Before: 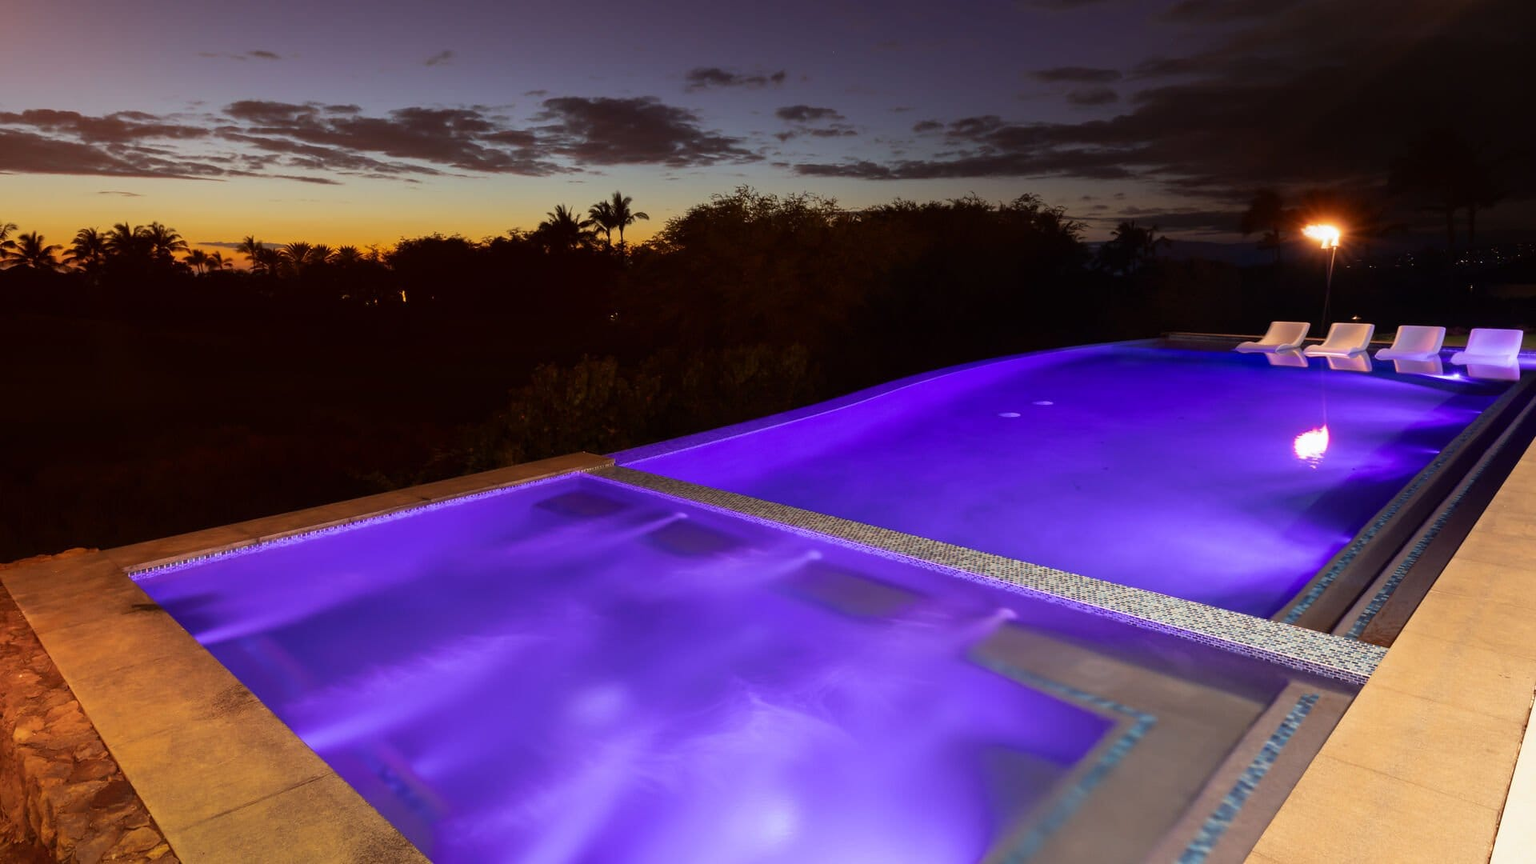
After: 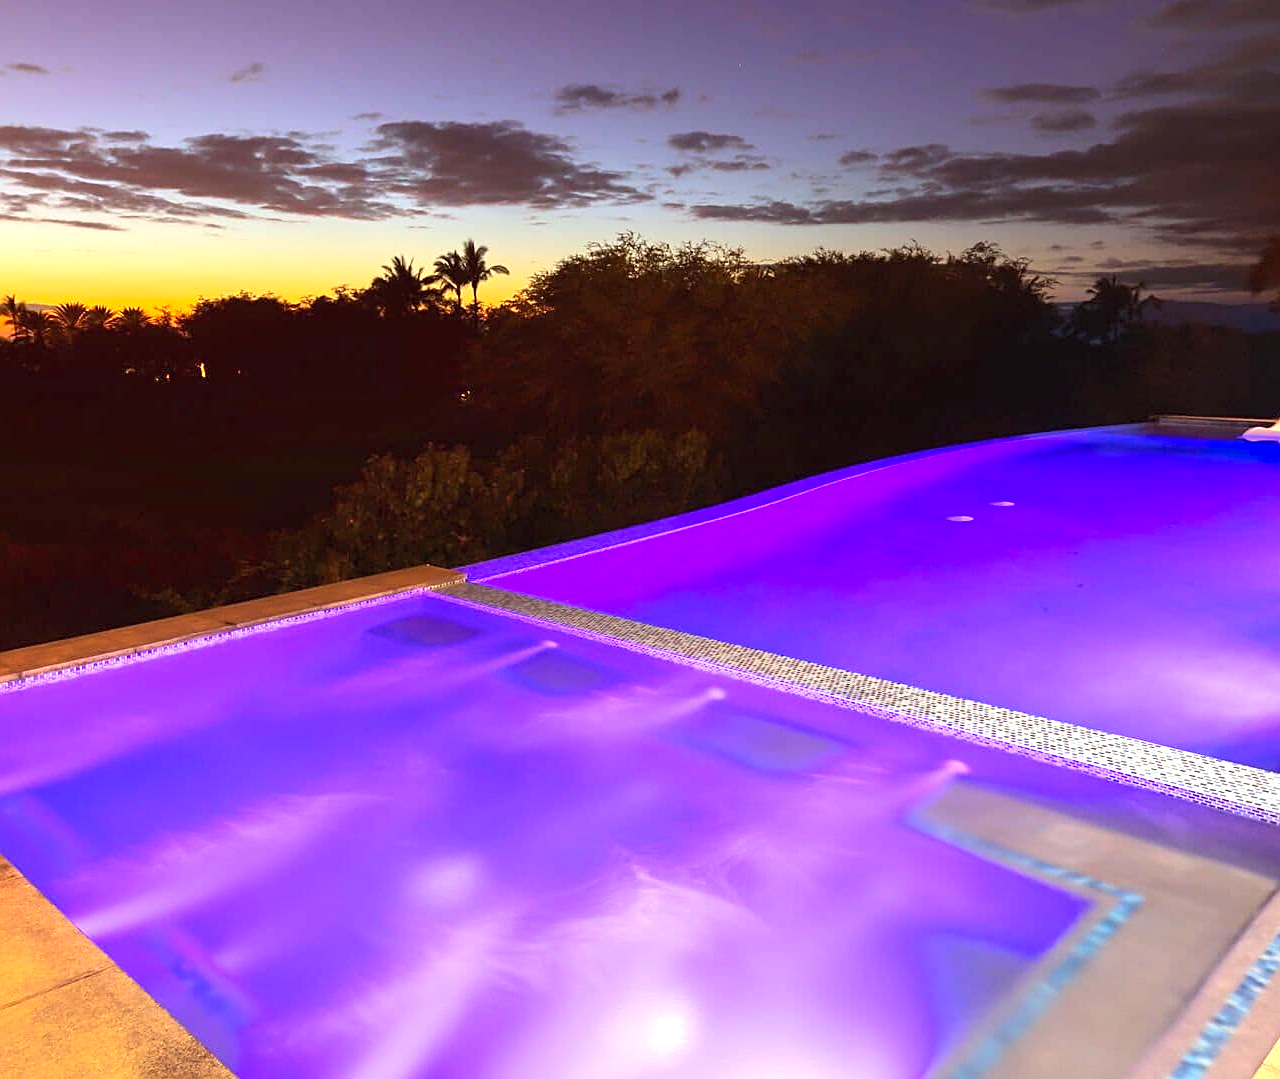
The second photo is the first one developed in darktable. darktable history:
crop and rotate: left 15.754%, right 17.579%
white balance: red 0.988, blue 1.017
contrast brightness saturation: contrast 0.07, brightness 0.08, saturation 0.18
exposure: black level correction 0, exposure 1.2 EV, compensate exposure bias true, compensate highlight preservation false
tone equalizer: on, module defaults
sharpen: on, module defaults
